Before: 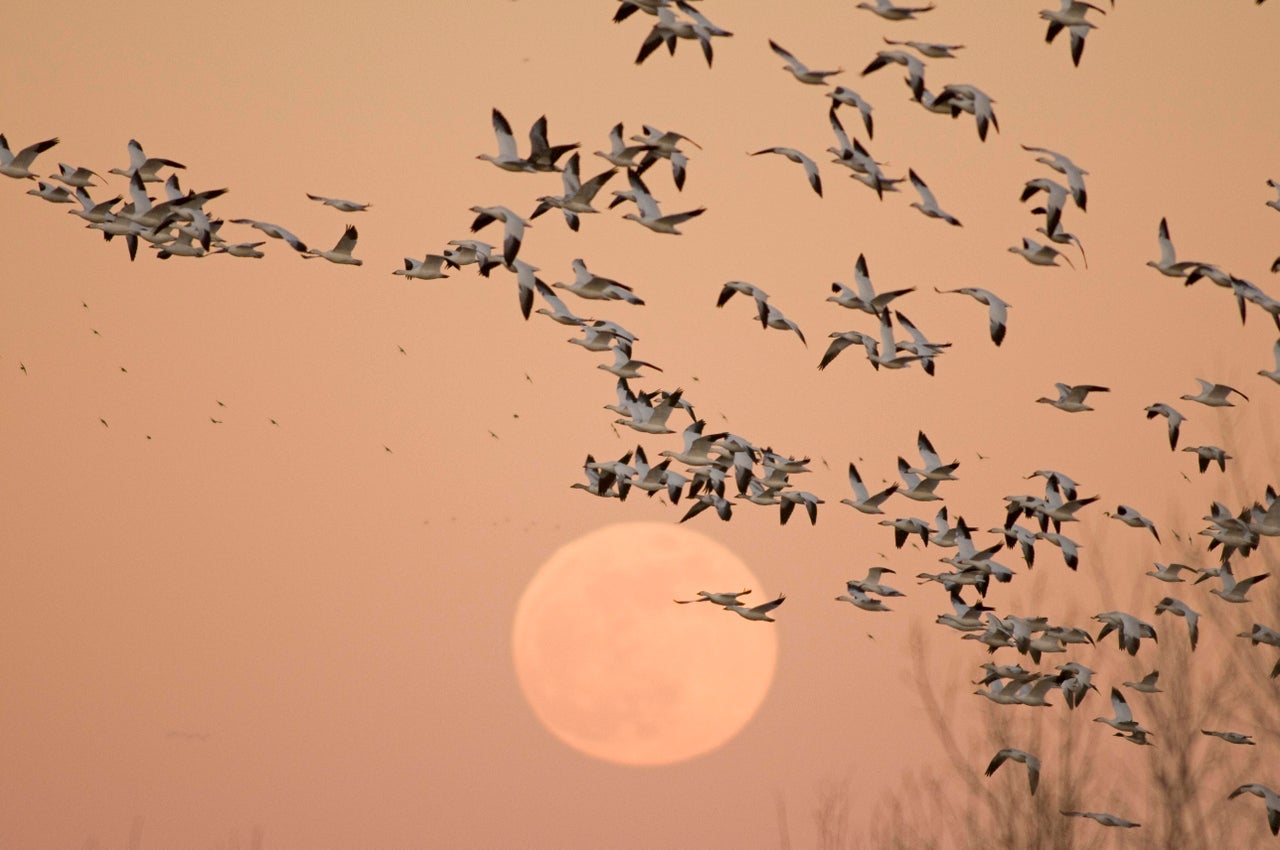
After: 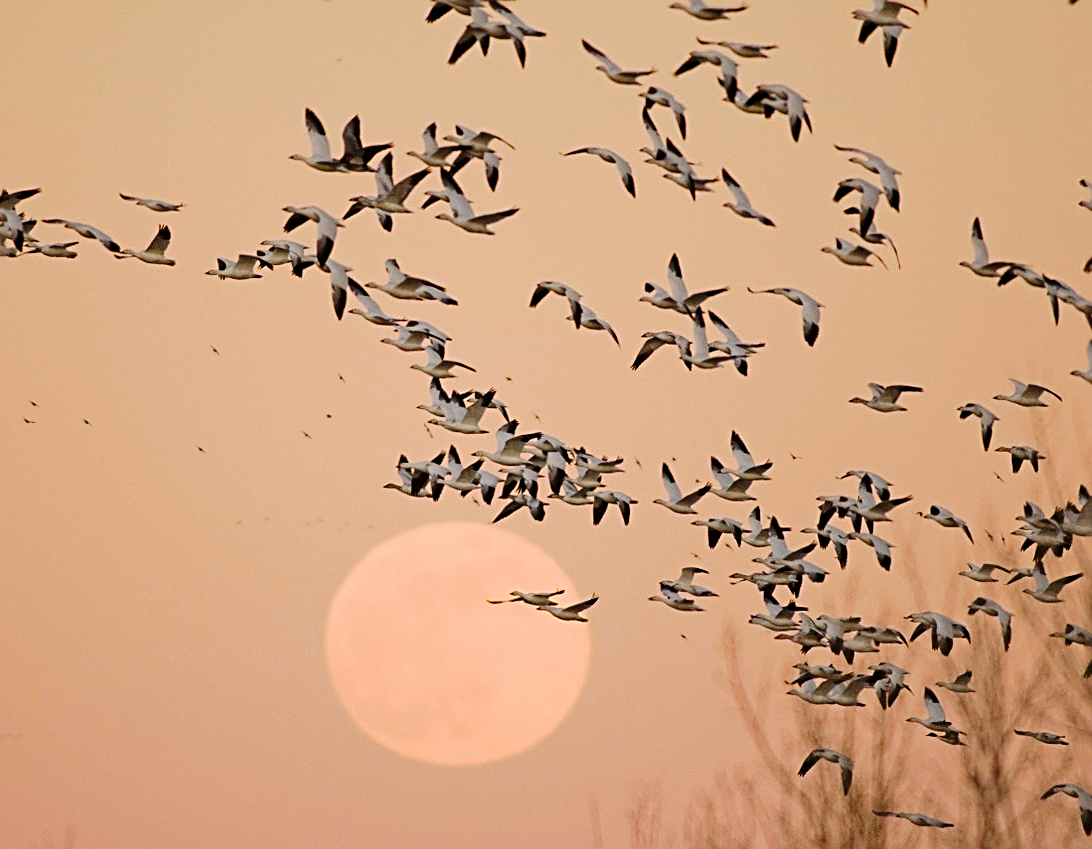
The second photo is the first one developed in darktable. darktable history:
sharpen: radius 2.568, amount 0.682
tone curve: curves: ch0 [(0.003, 0) (0.066, 0.031) (0.16, 0.089) (0.269, 0.218) (0.395, 0.408) (0.517, 0.56) (0.684, 0.734) (0.791, 0.814) (1, 1)]; ch1 [(0, 0) (0.164, 0.115) (0.337, 0.332) (0.39, 0.398) (0.464, 0.461) (0.501, 0.5) (0.507, 0.5) (0.534, 0.532) (0.577, 0.59) (0.652, 0.681) (0.733, 0.764) (0.819, 0.823) (1, 1)]; ch2 [(0, 0) (0.337, 0.382) (0.464, 0.476) (0.501, 0.5) (0.527, 0.54) (0.551, 0.565) (0.628, 0.632) (0.689, 0.686) (1, 1)], preserve colors none
crop and rotate: left 14.644%
